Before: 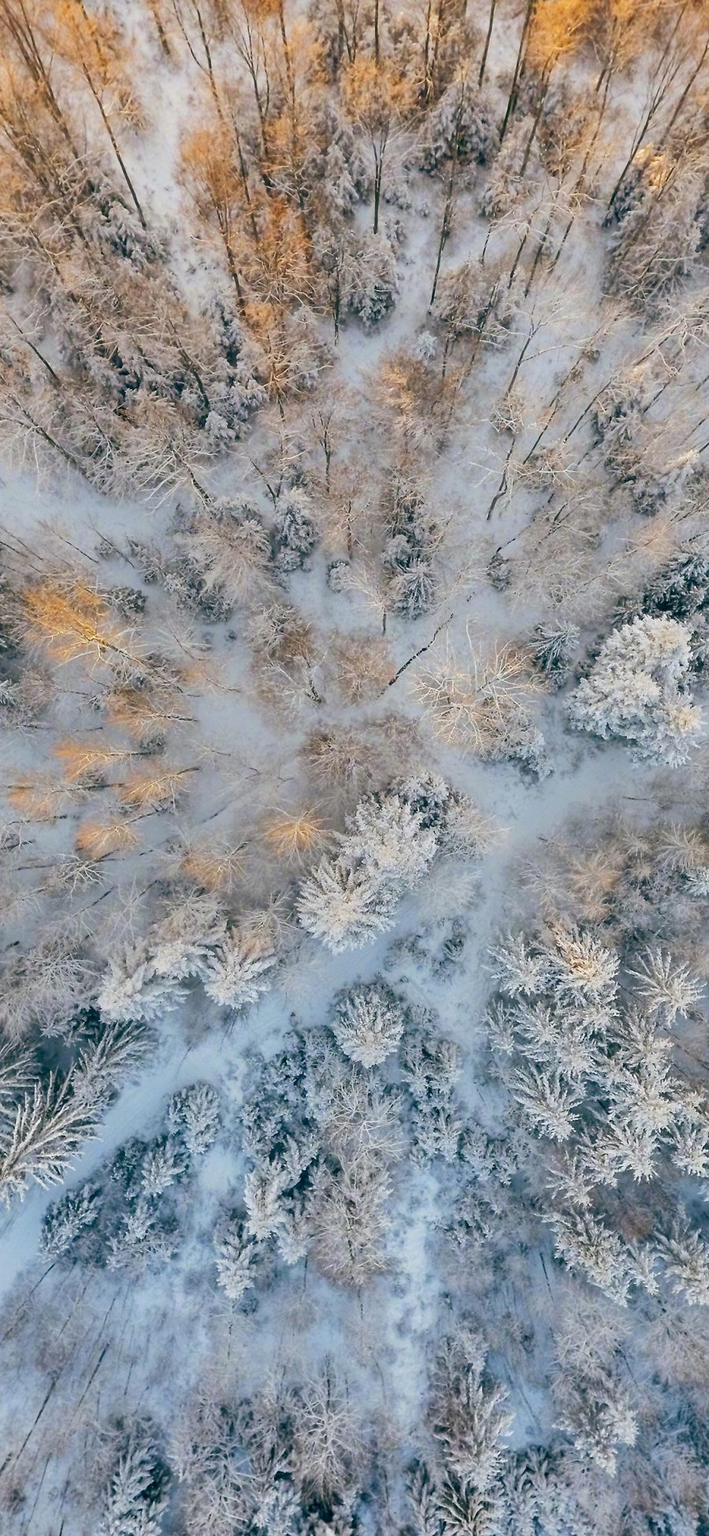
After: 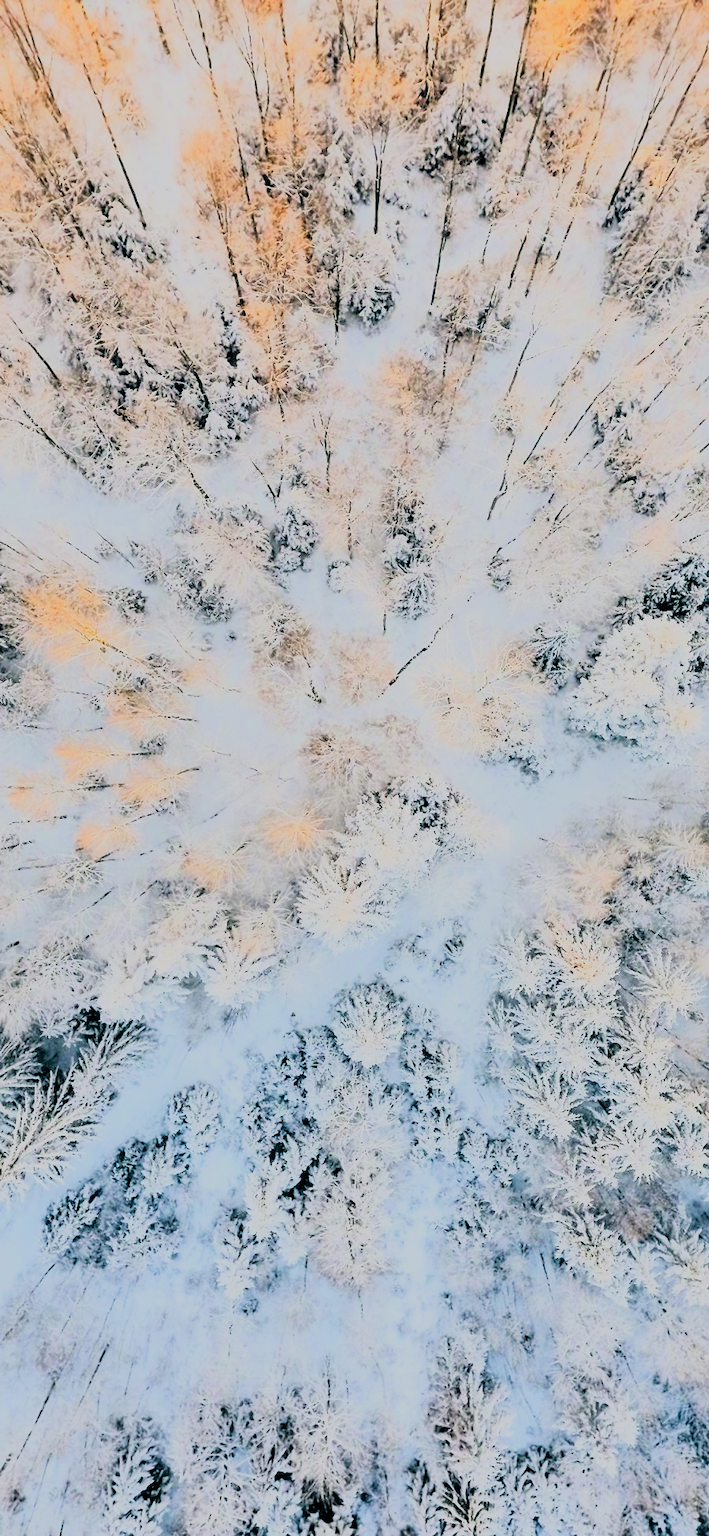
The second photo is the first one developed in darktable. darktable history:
filmic rgb: black relative exposure -7.15 EV, white relative exposure 5.36 EV, hardness 3.02
rgb curve: curves: ch0 [(0, 0) (0.21, 0.15) (0.24, 0.21) (0.5, 0.75) (0.75, 0.96) (0.89, 0.99) (1, 1)]; ch1 [(0, 0.02) (0.21, 0.13) (0.25, 0.2) (0.5, 0.67) (0.75, 0.9) (0.89, 0.97) (1, 1)]; ch2 [(0, 0.02) (0.21, 0.13) (0.25, 0.2) (0.5, 0.67) (0.75, 0.9) (0.89, 0.97) (1, 1)], compensate middle gray true
